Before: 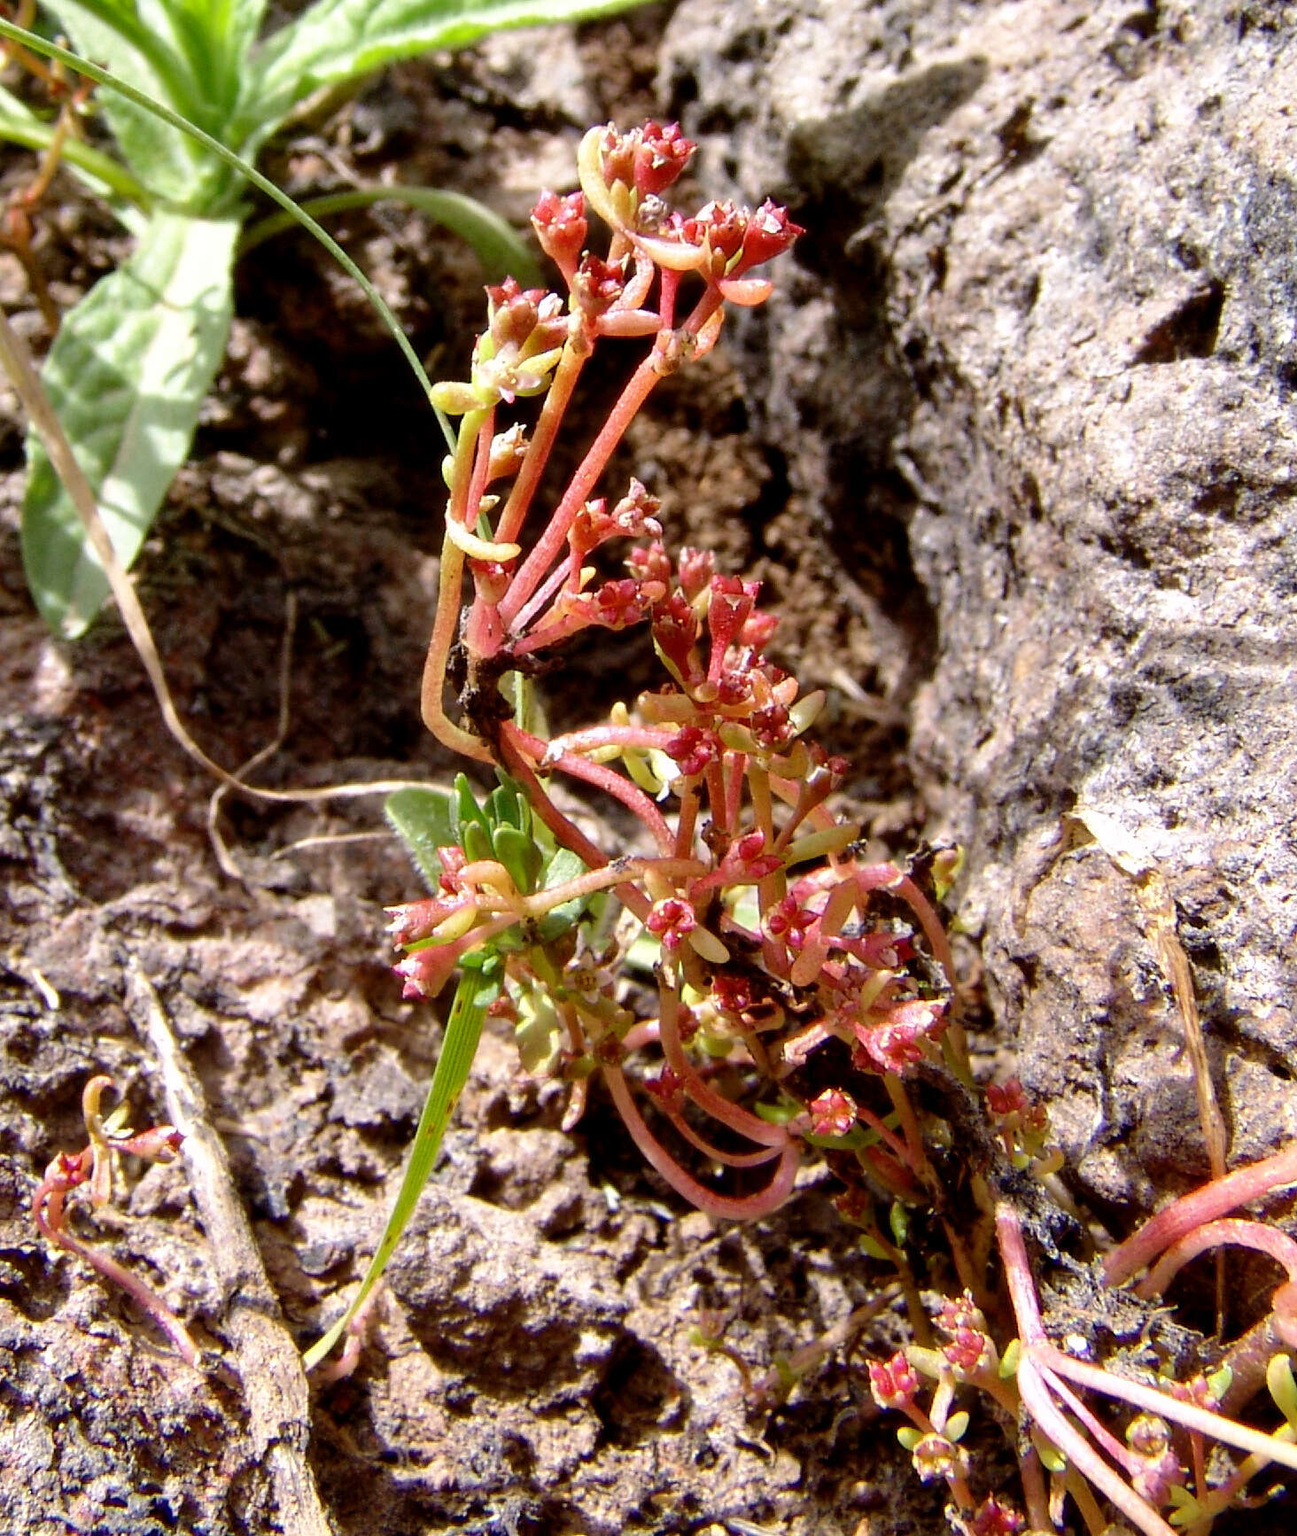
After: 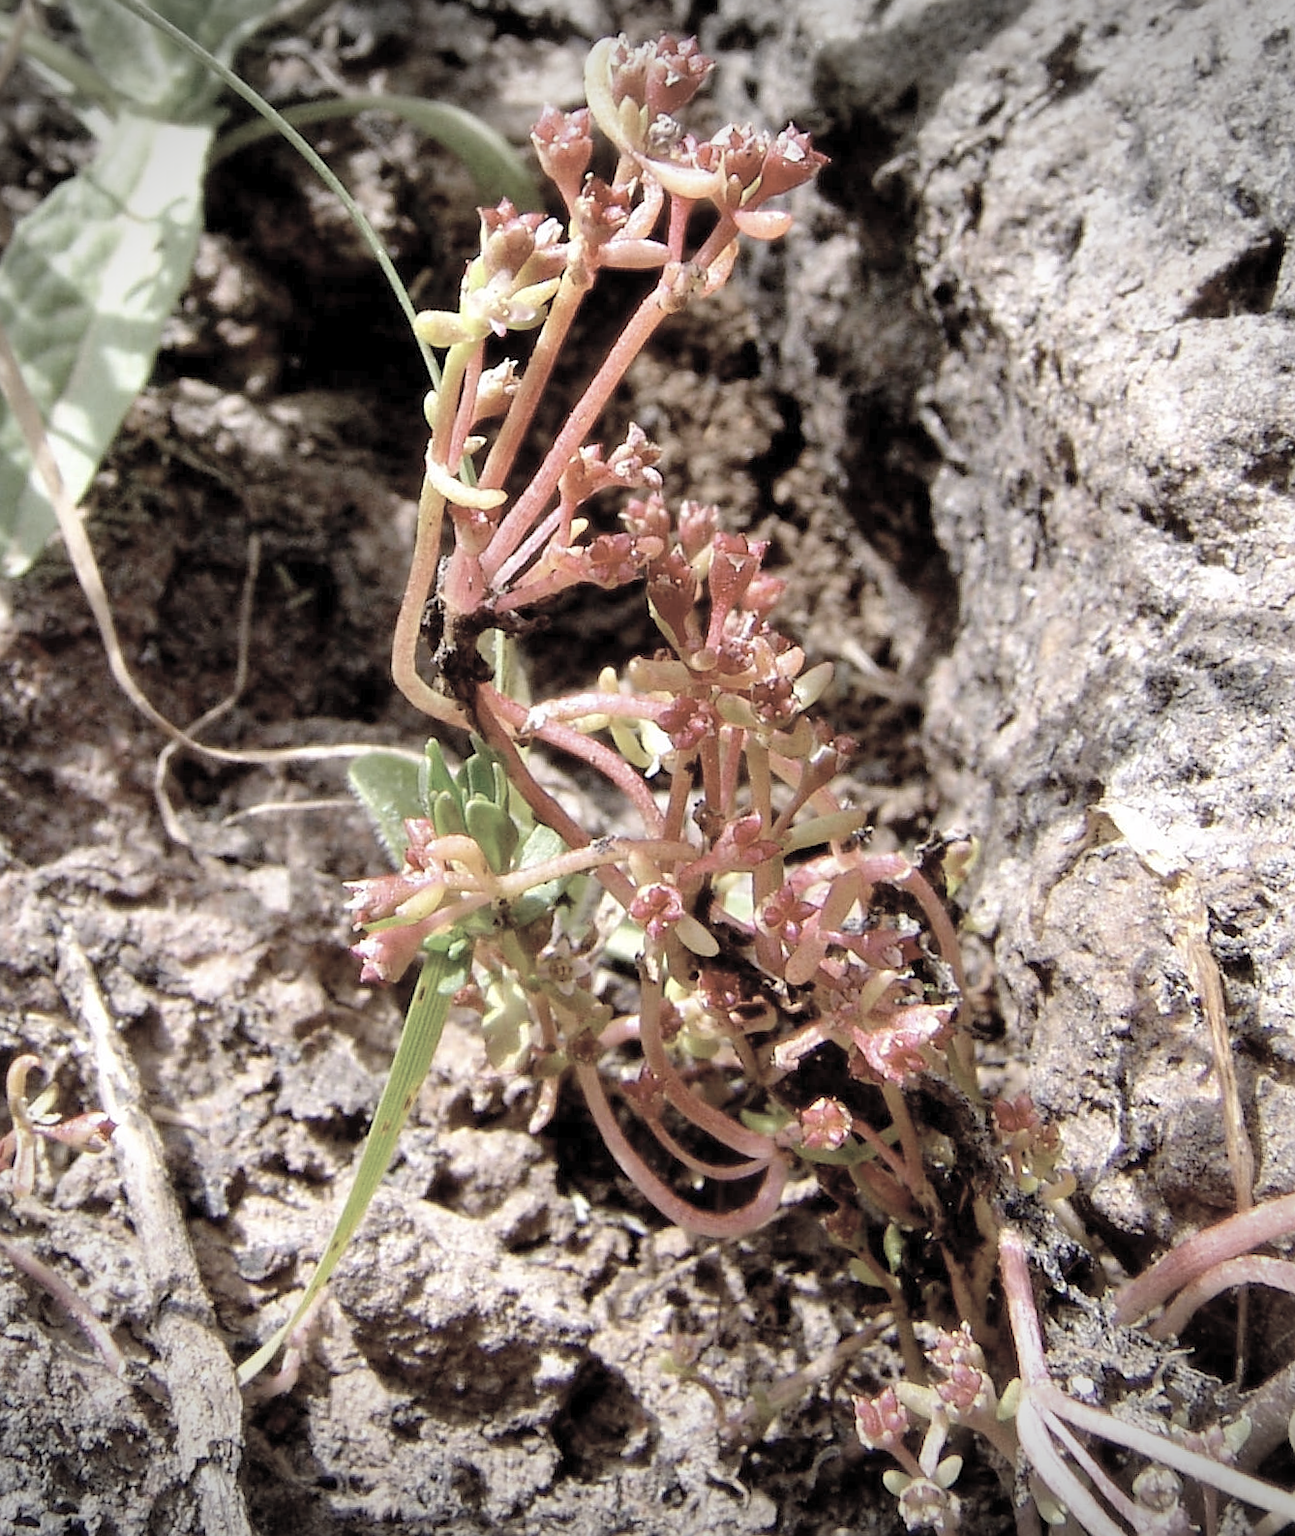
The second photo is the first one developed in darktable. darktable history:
vignetting: fall-off start 88.61%, fall-off radius 44.15%, width/height ratio 1.166
crop and rotate: angle -2.07°, left 3.122%, top 4.054%, right 1.562%, bottom 0.54%
contrast brightness saturation: brightness 0.185, saturation -0.495
sharpen: amount 0.217
